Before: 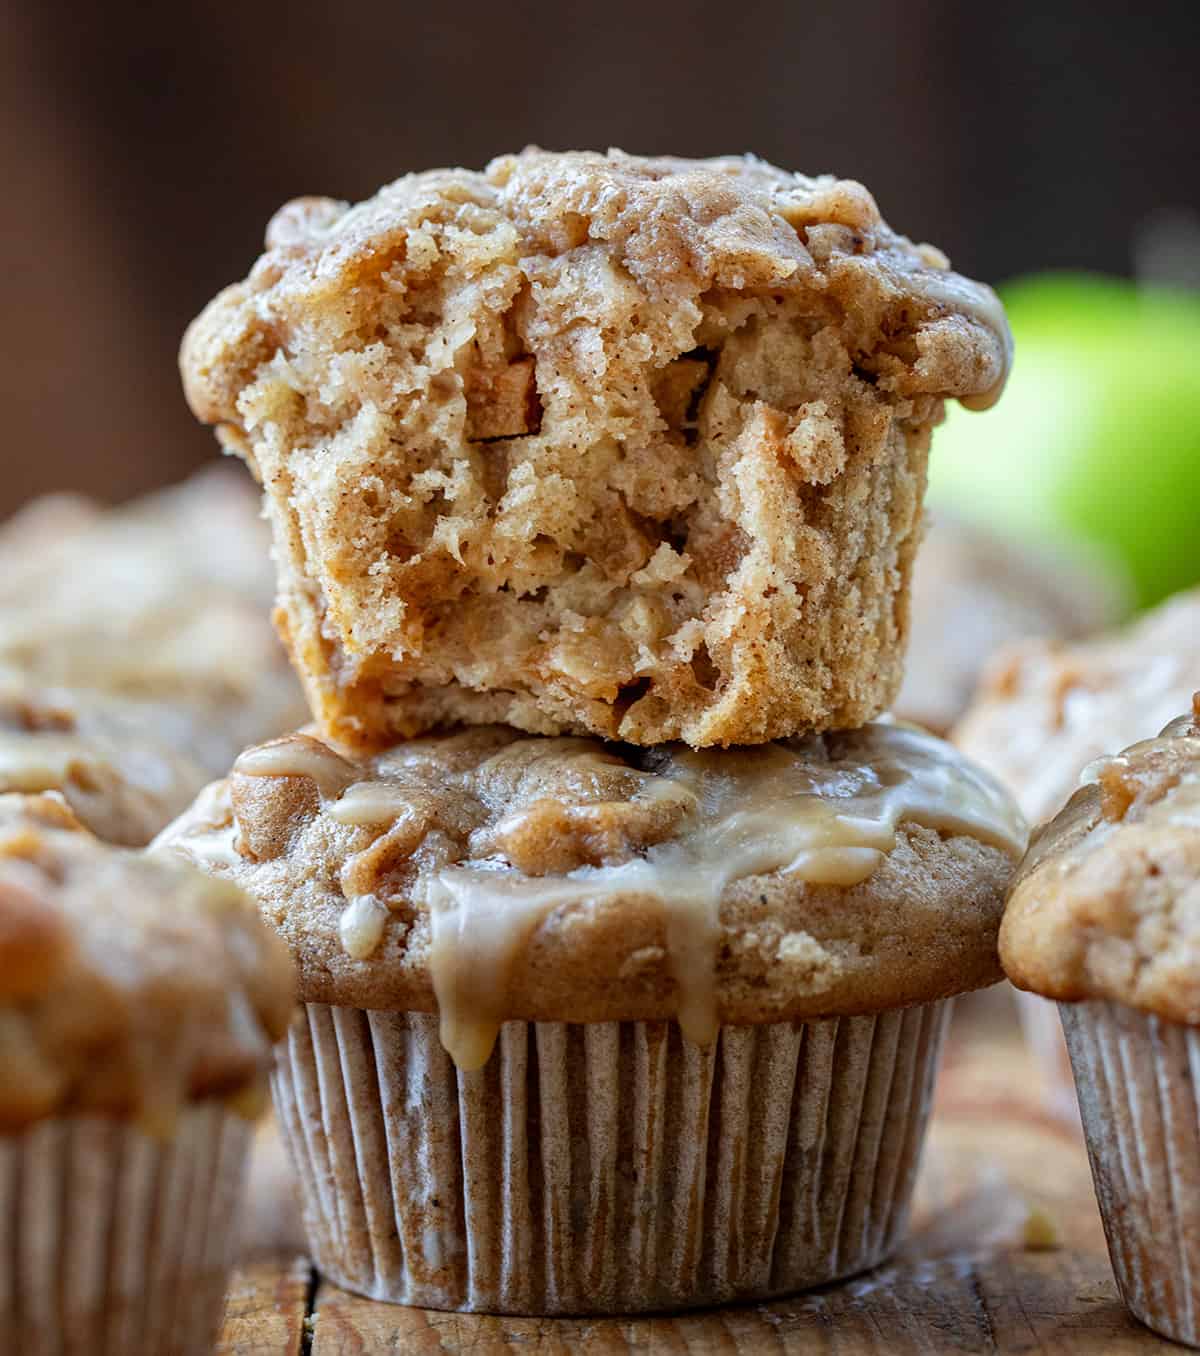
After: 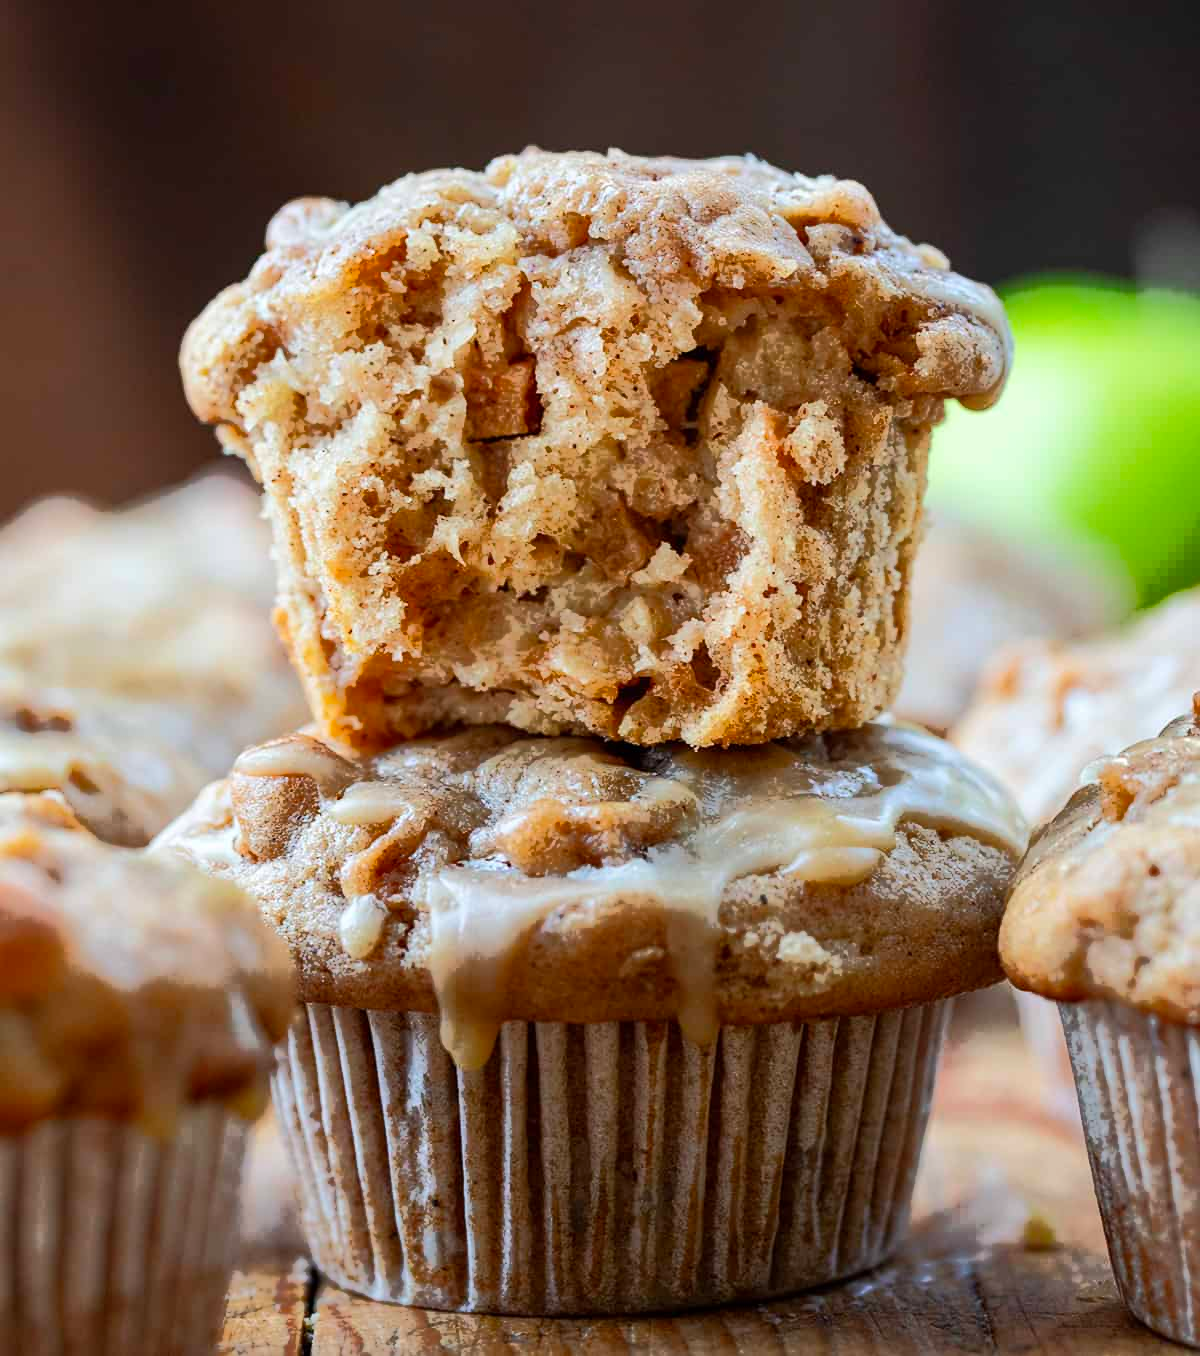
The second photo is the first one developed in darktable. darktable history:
tone curve: curves: ch0 [(0, 0) (0.003, 0.003) (0.011, 0.011) (0.025, 0.024) (0.044, 0.043) (0.069, 0.067) (0.1, 0.096) (0.136, 0.131) (0.177, 0.171) (0.224, 0.217) (0.277, 0.267) (0.335, 0.324) (0.399, 0.385) (0.468, 0.452) (0.543, 0.632) (0.623, 0.697) (0.709, 0.766) (0.801, 0.839) (0.898, 0.917) (1, 1)], color space Lab, independent channels, preserve colors none
